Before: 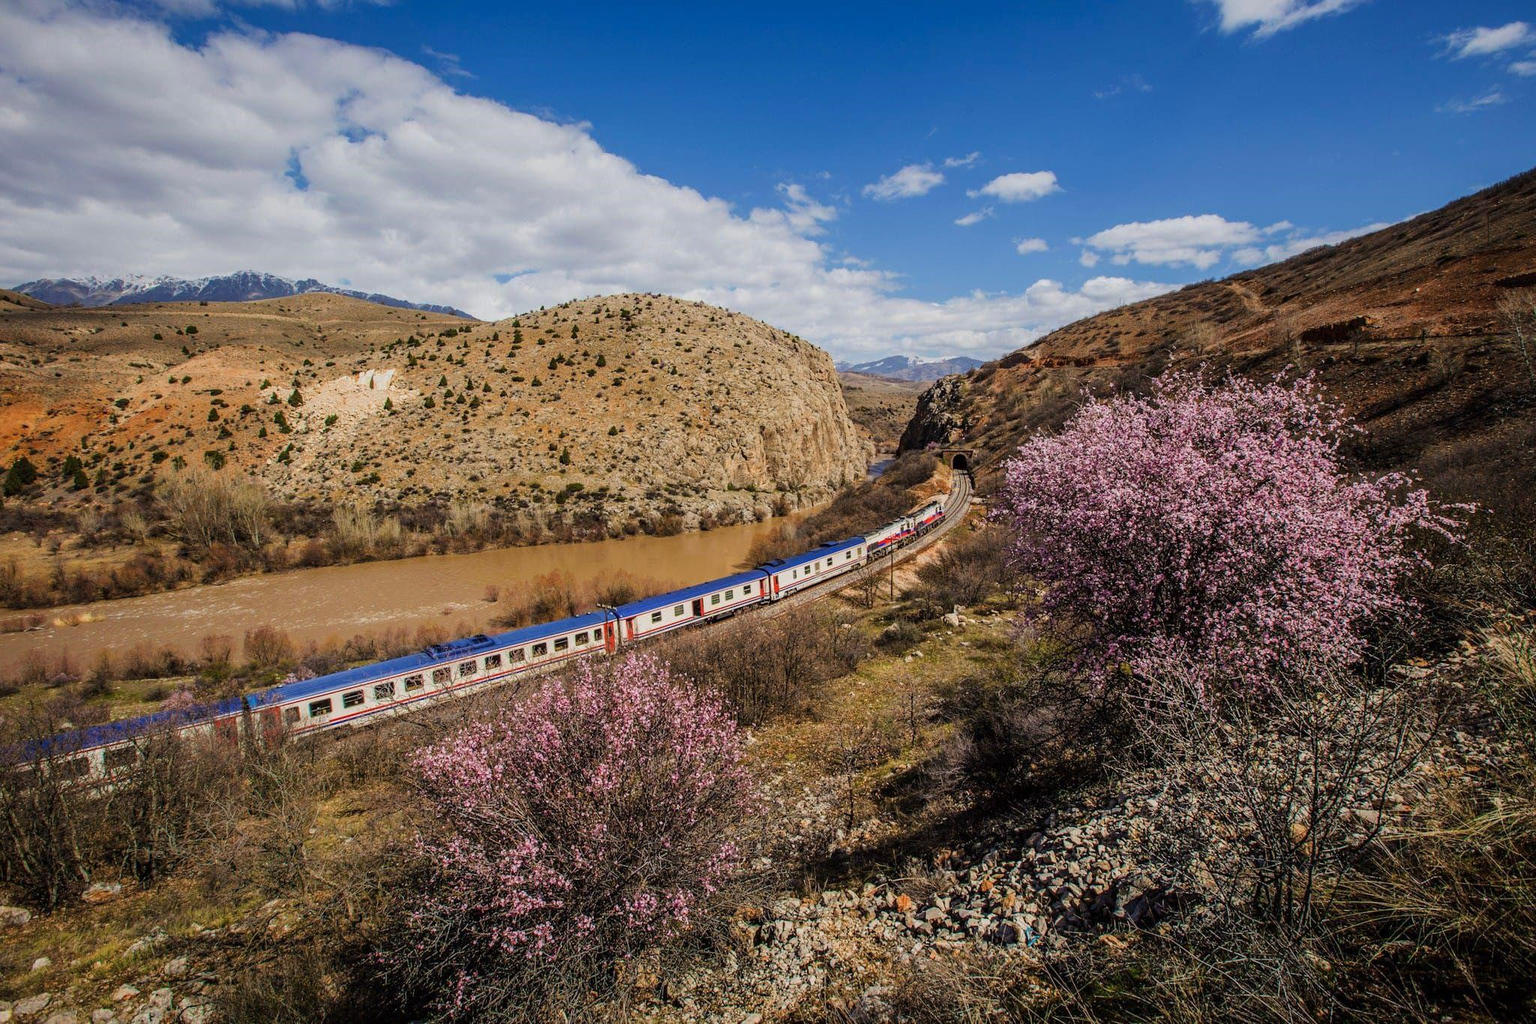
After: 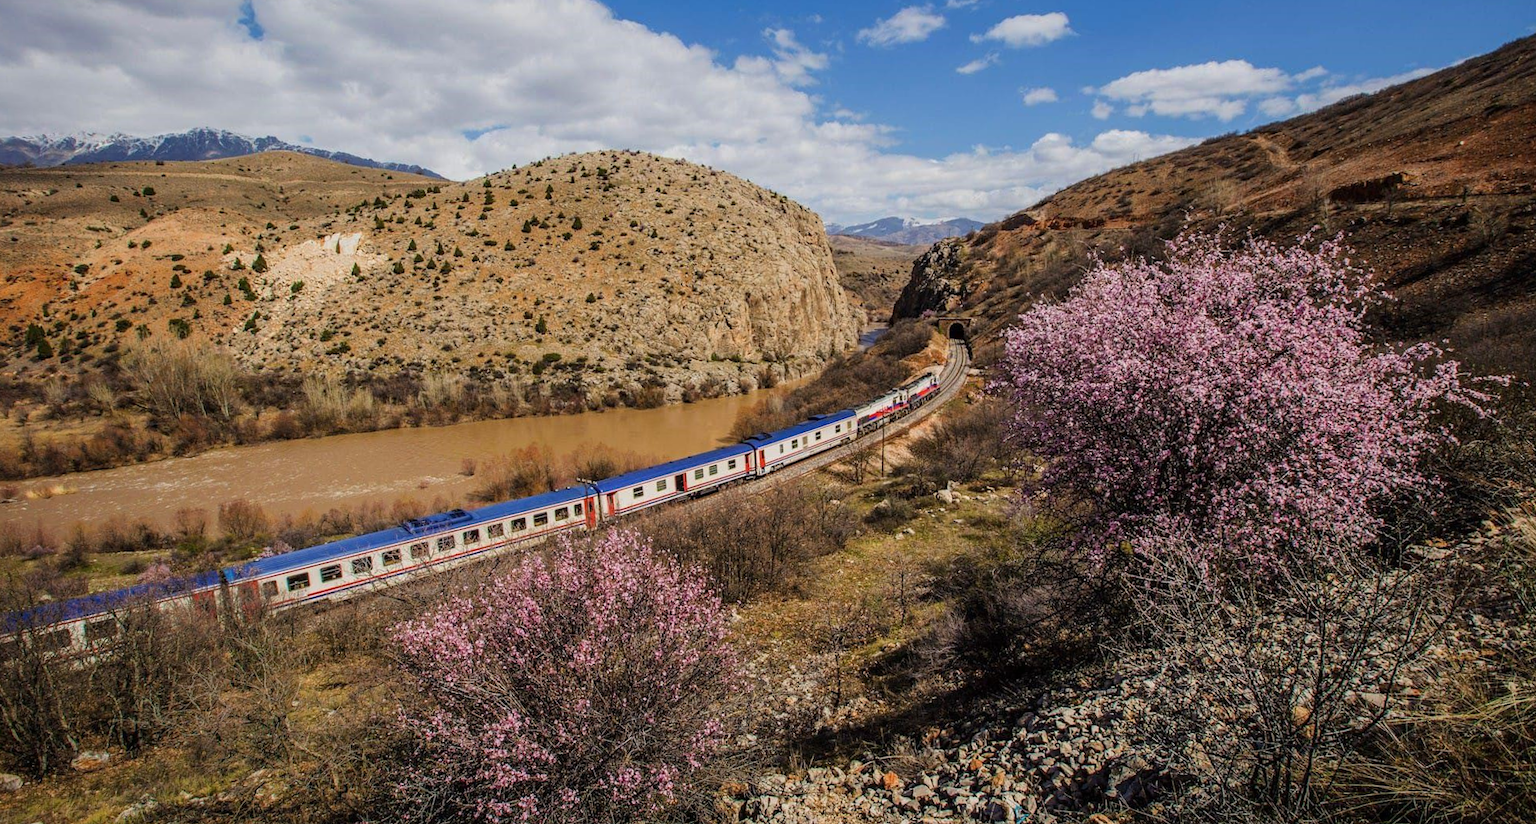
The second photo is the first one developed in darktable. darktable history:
rotate and perspective: rotation 0.074°, lens shift (vertical) 0.096, lens shift (horizontal) -0.041, crop left 0.043, crop right 0.952, crop top 0.024, crop bottom 0.979
crop and rotate: top 15.774%, bottom 5.506%
